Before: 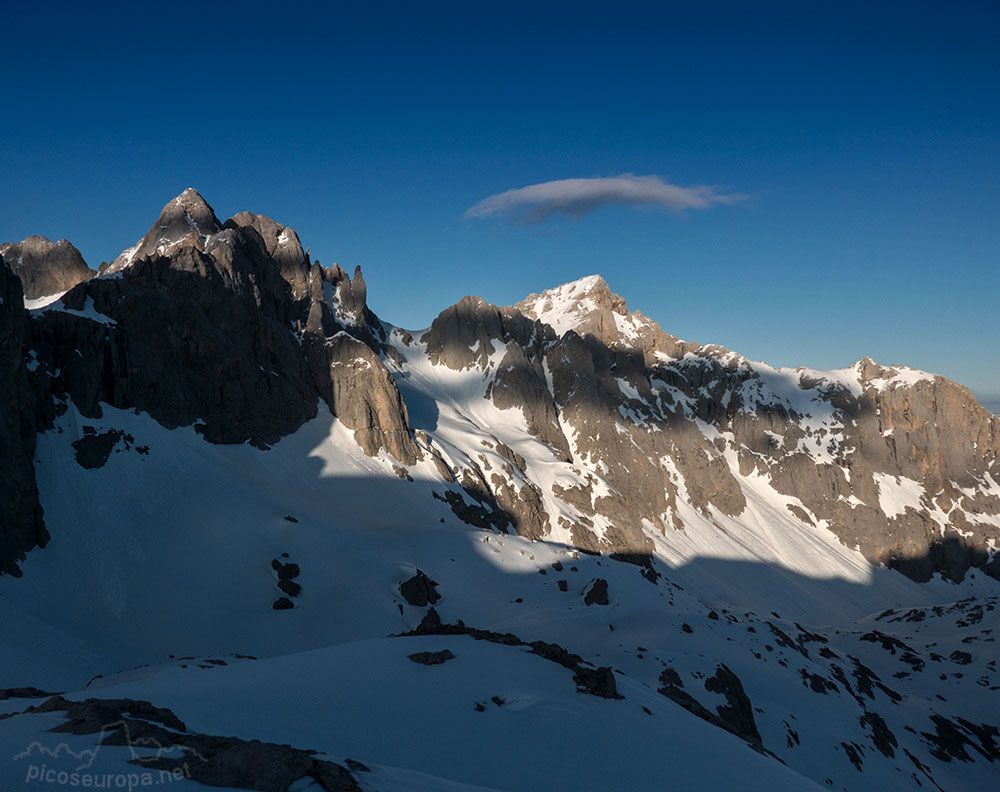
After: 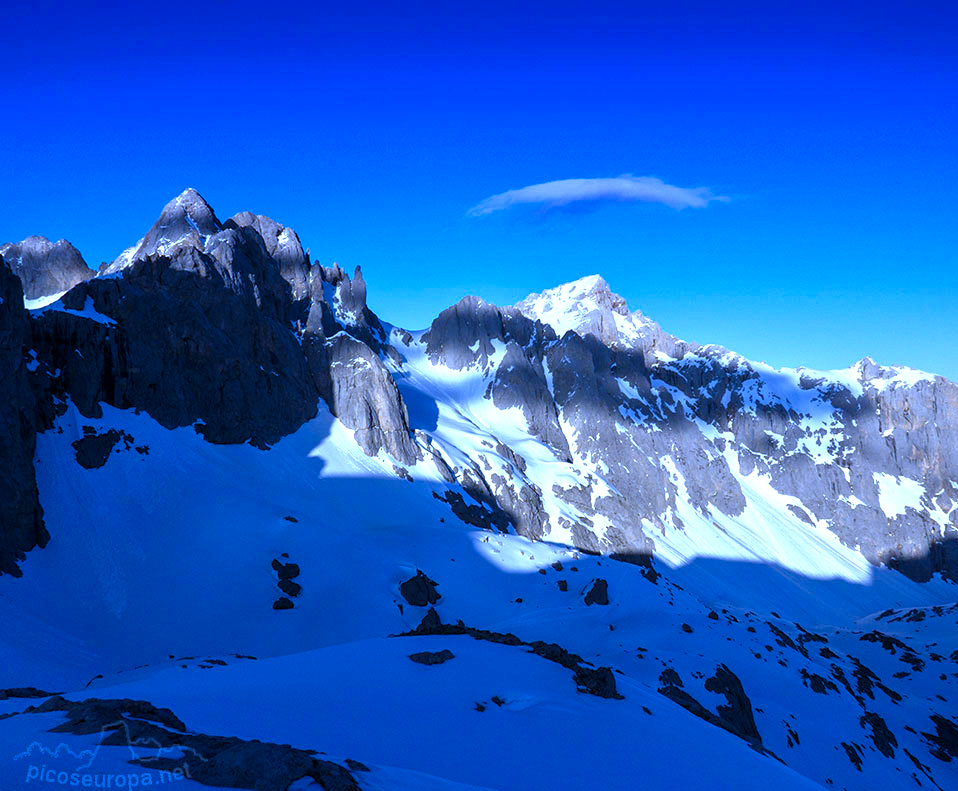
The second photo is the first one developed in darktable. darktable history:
color balance rgb: perceptual saturation grading › global saturation 35%, perceptual saturation grading › highlights -25%, perceptual saturation grading › shadows 25%, global vibrance 10%
exposure: exposure 1 EV, compensate highlight preservation false
white balance: red 0.766, blue 1.537
crop: right 4.126%, bottom 0.031%
base curve: curves: ch0 [(0, 0) (0.303, 0.277) (1, 1)]
